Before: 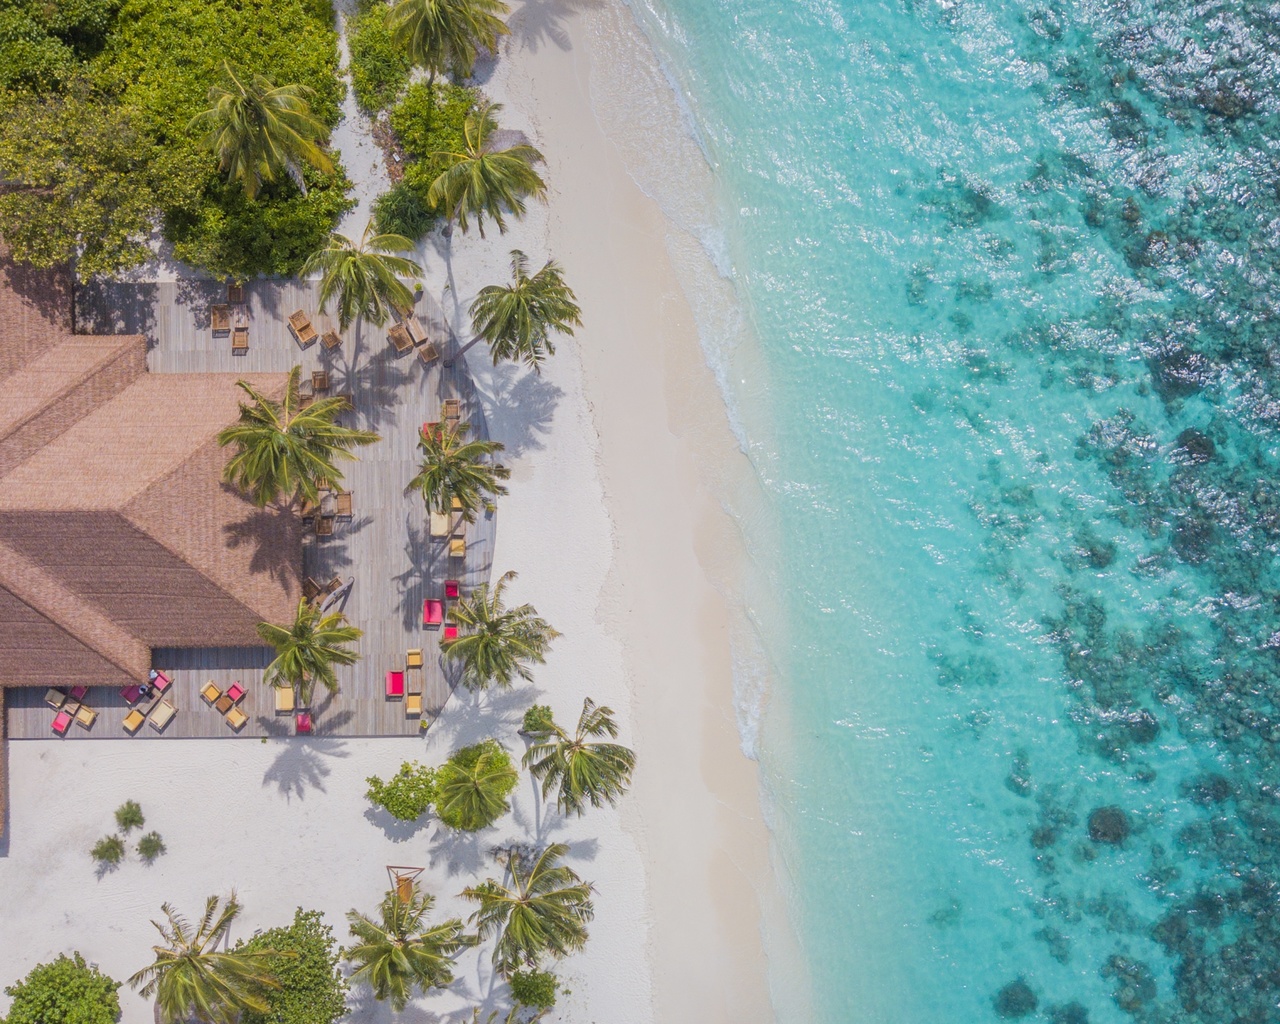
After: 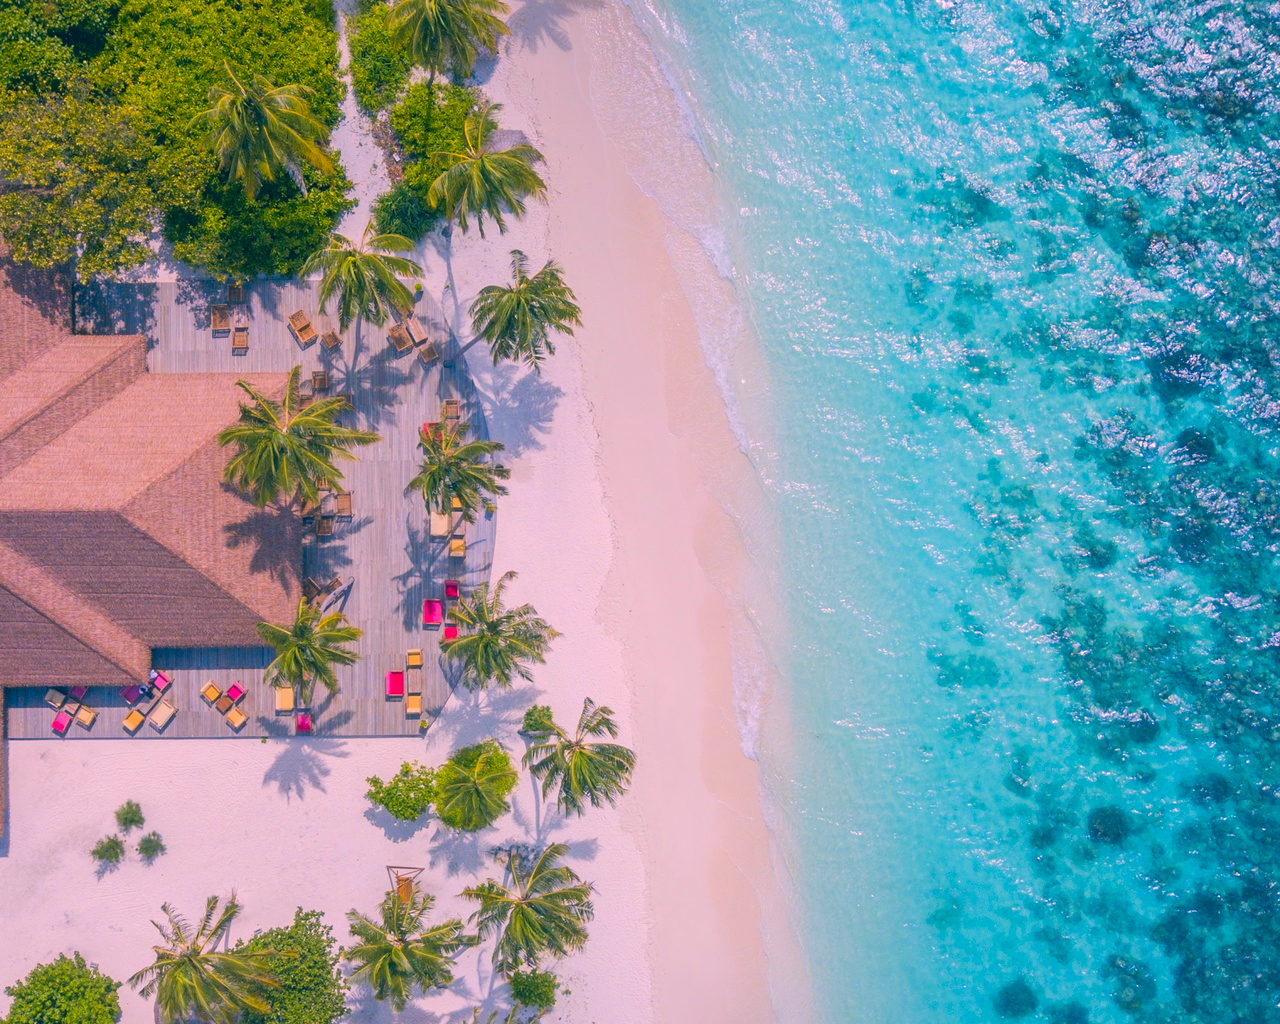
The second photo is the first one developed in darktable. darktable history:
tone equalizer: edges refinement/feathering 500, mask exposure compensation -1.57 EV, preserve details no
color correction: highlights a* 16.65, highlights b* 0.256, shadows a* -14.88, shadows b* -14.41, saturation 1.45
